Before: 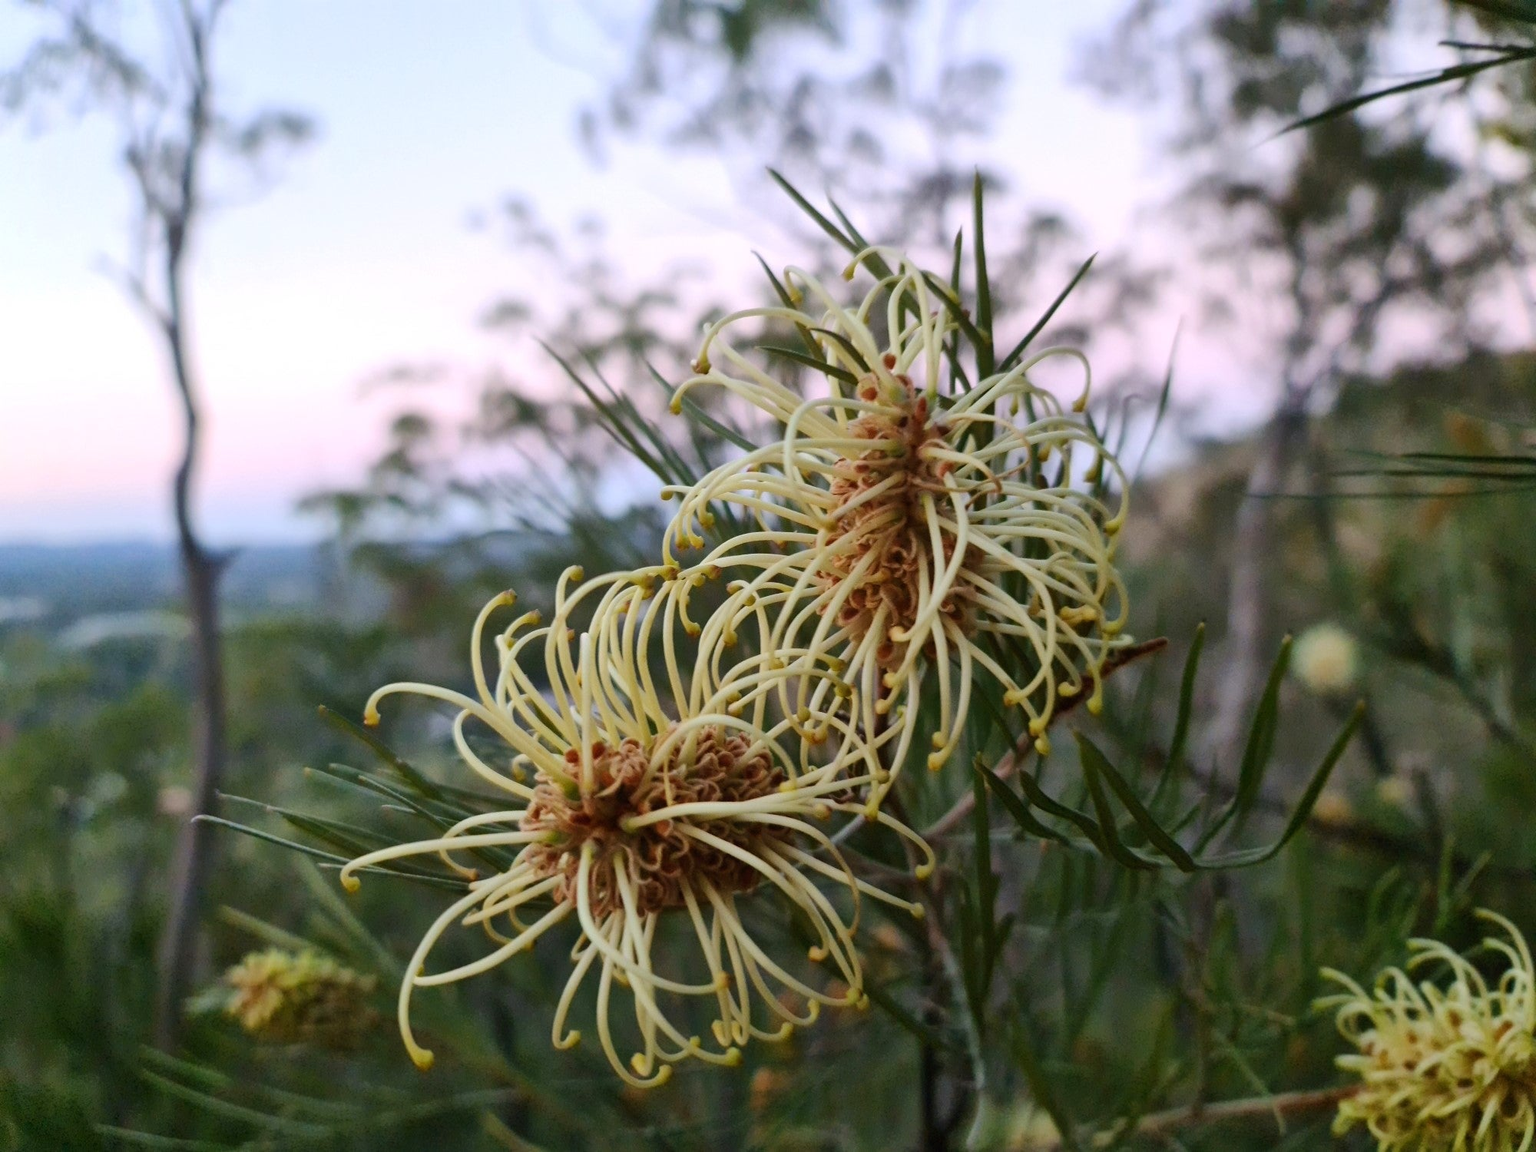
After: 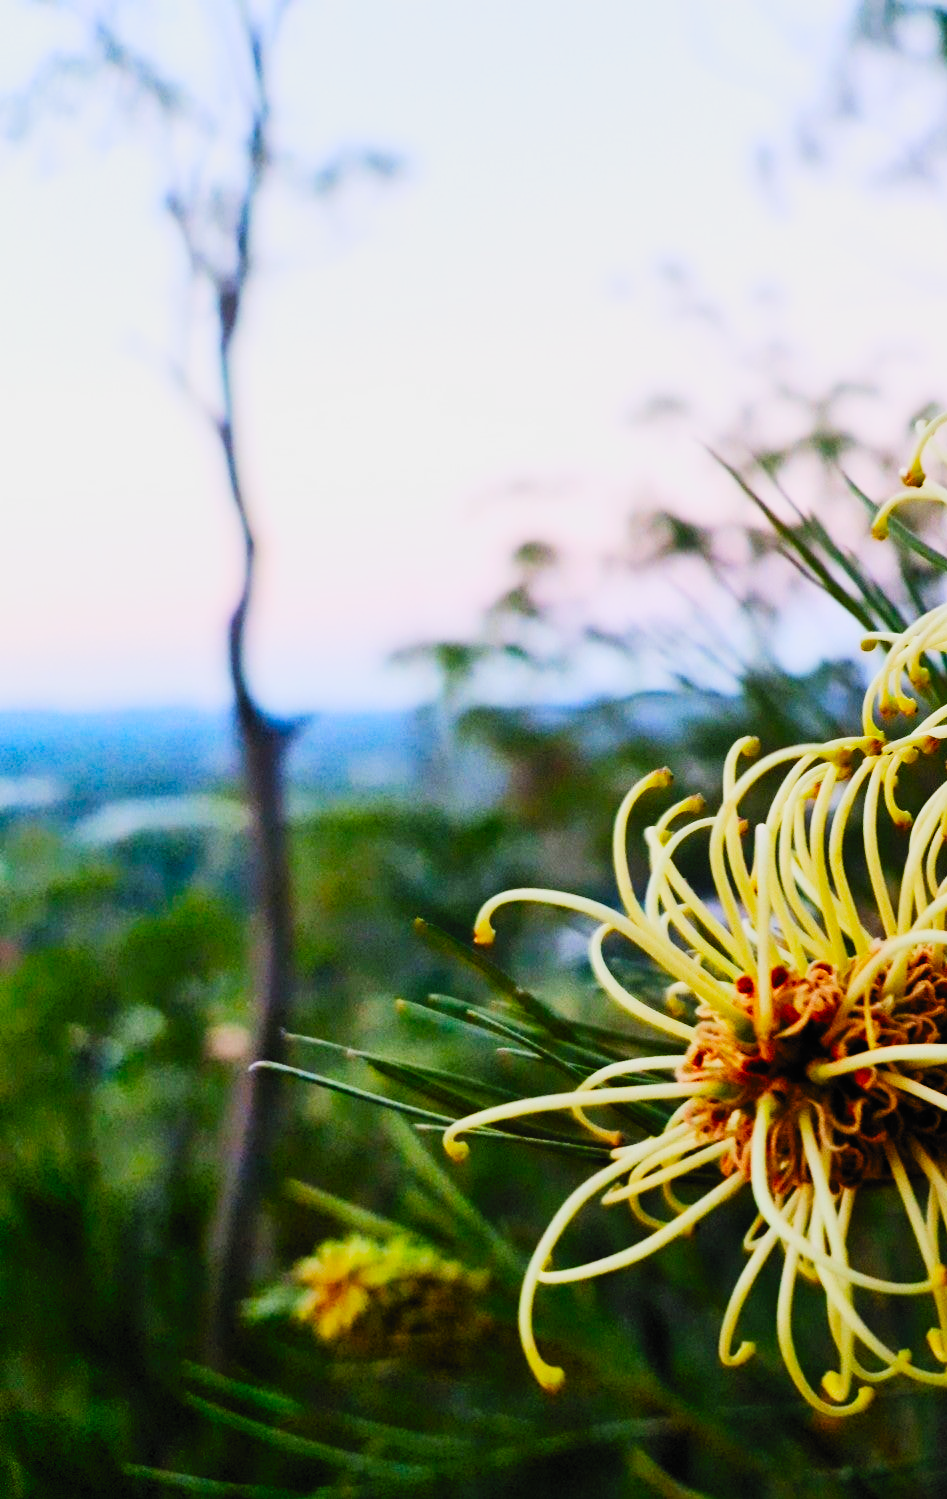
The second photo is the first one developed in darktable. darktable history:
crop and rotate: left 0.01%, top 0%, right 52.619%
filmic rgb: black relative exposure -5 EV, white relative exposure 3.98 EV, hardness 2.89, contrast 1.383, preserve chrominance no, color science v5 (2021), contrast in shadows safe, contrast in highlights safe
contrast brightness saturation: contrast 0.202, brightness 0.203, saturation 0.786
